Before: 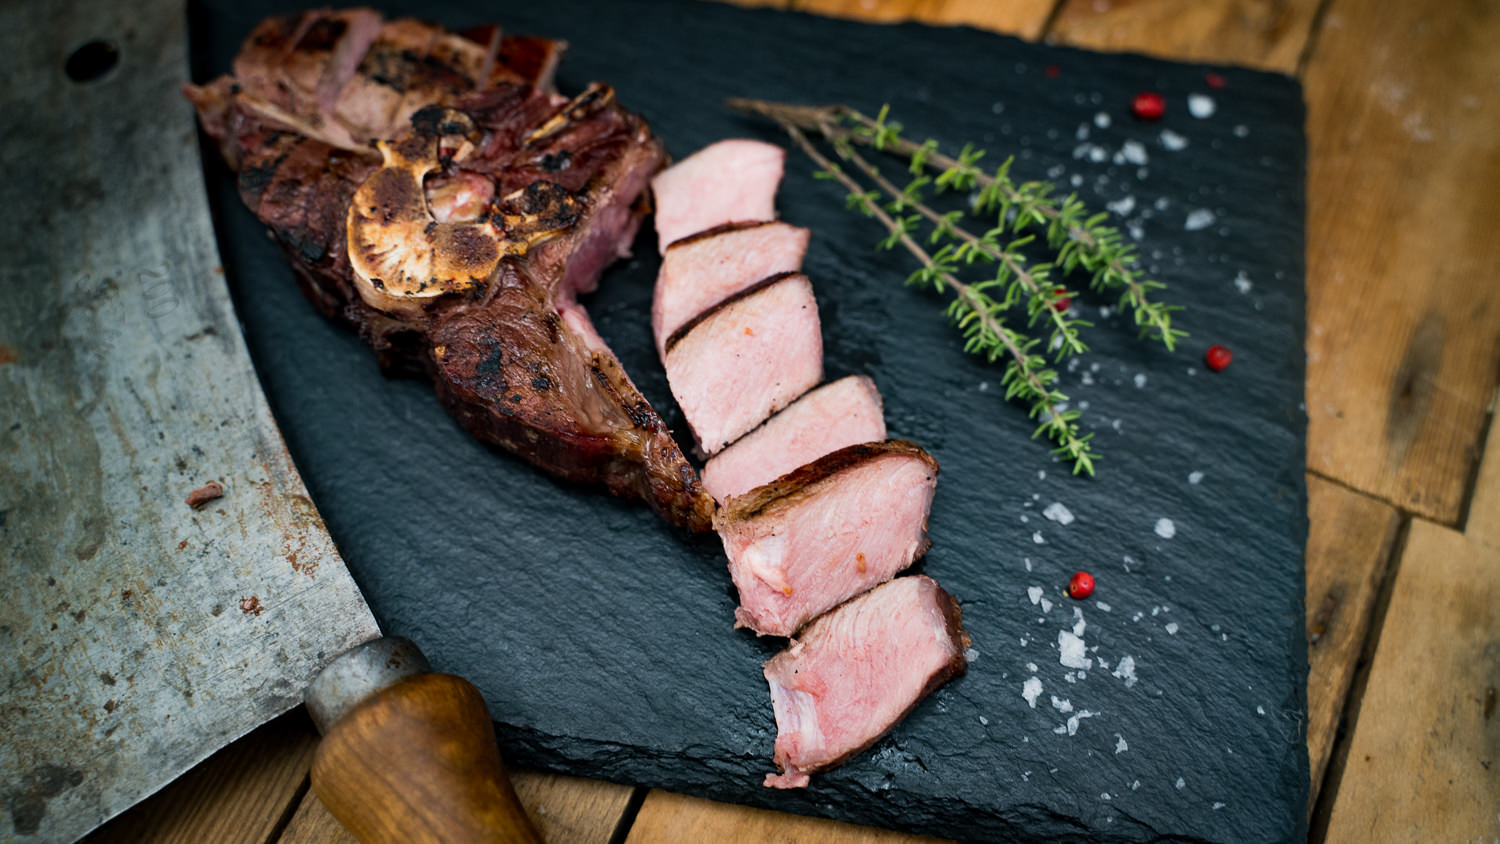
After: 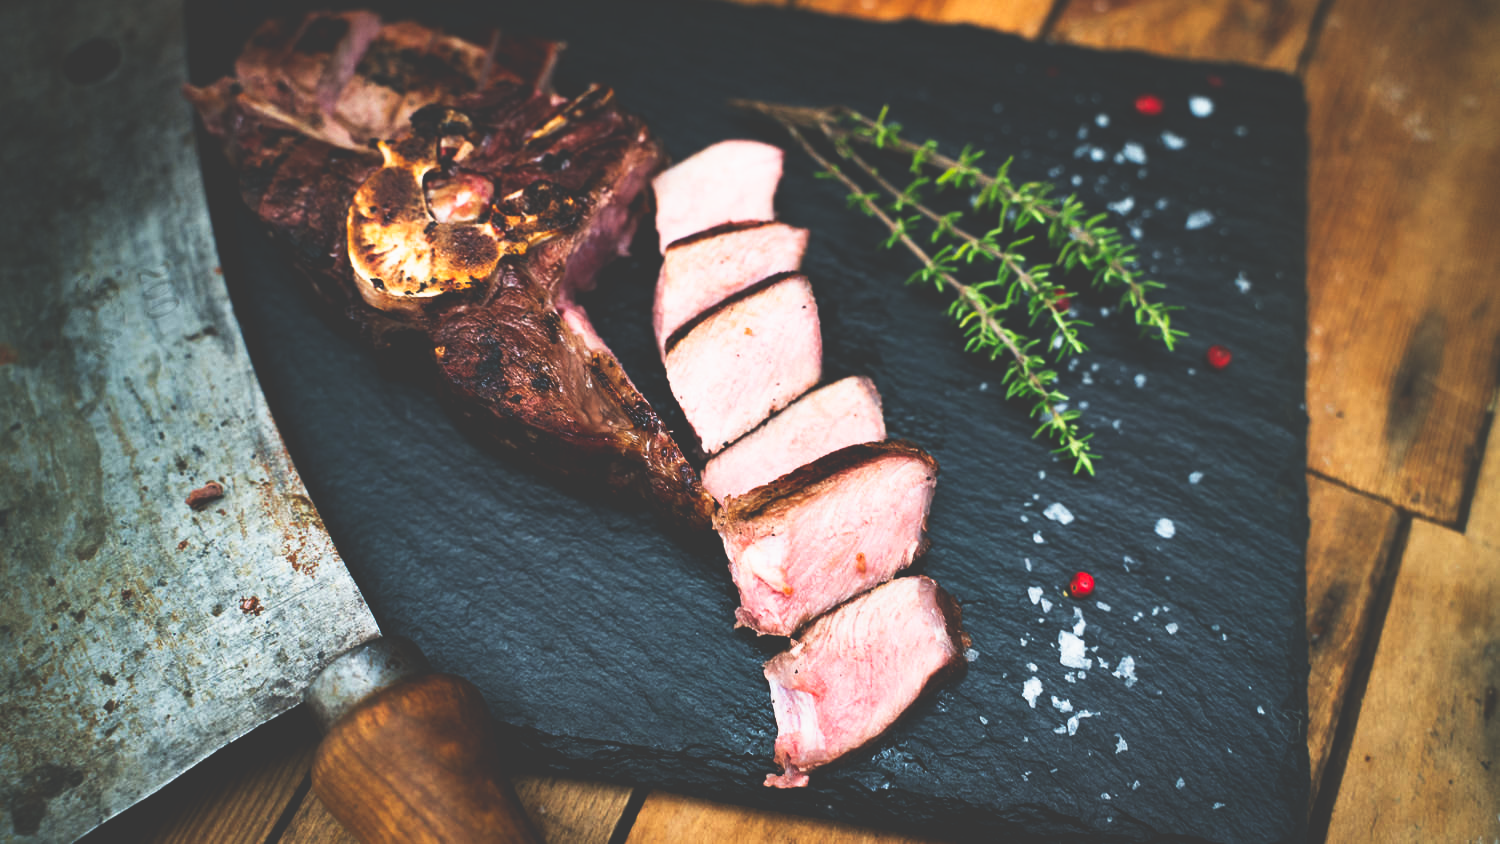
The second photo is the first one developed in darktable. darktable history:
base curve: curves: ch0 [(0, 0.036) (0.007, 0.037) (0.604, 0.887) (1, 1)], preserve colors none
